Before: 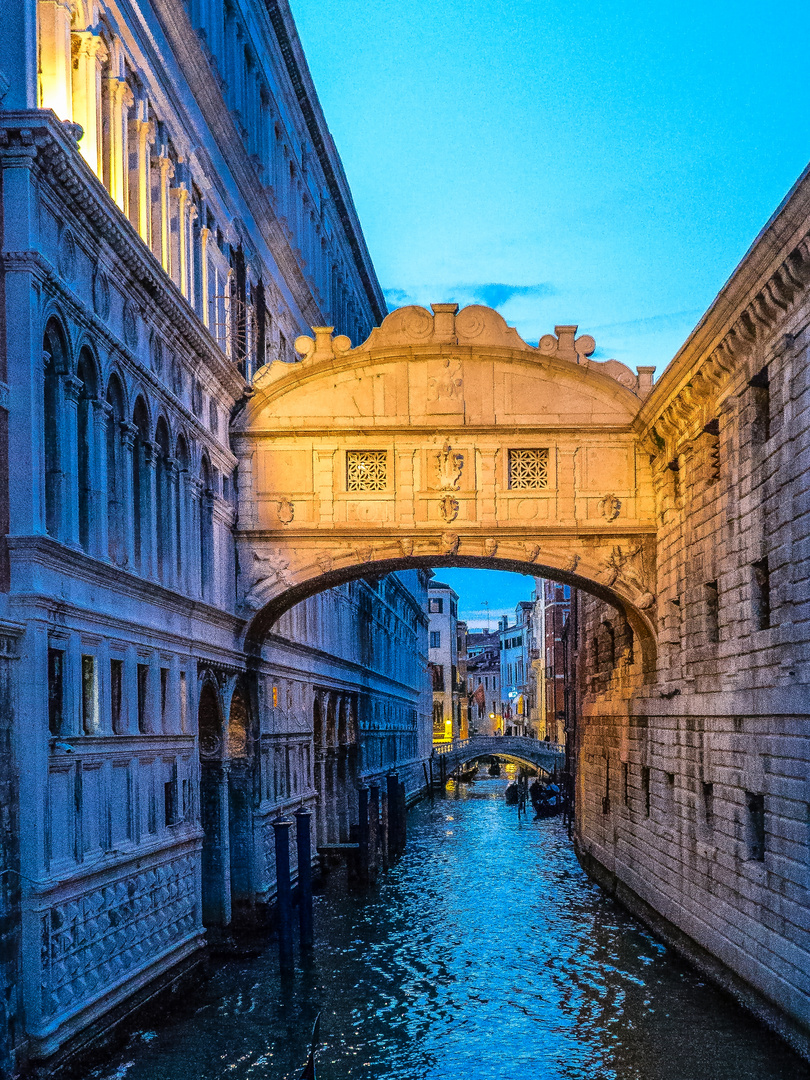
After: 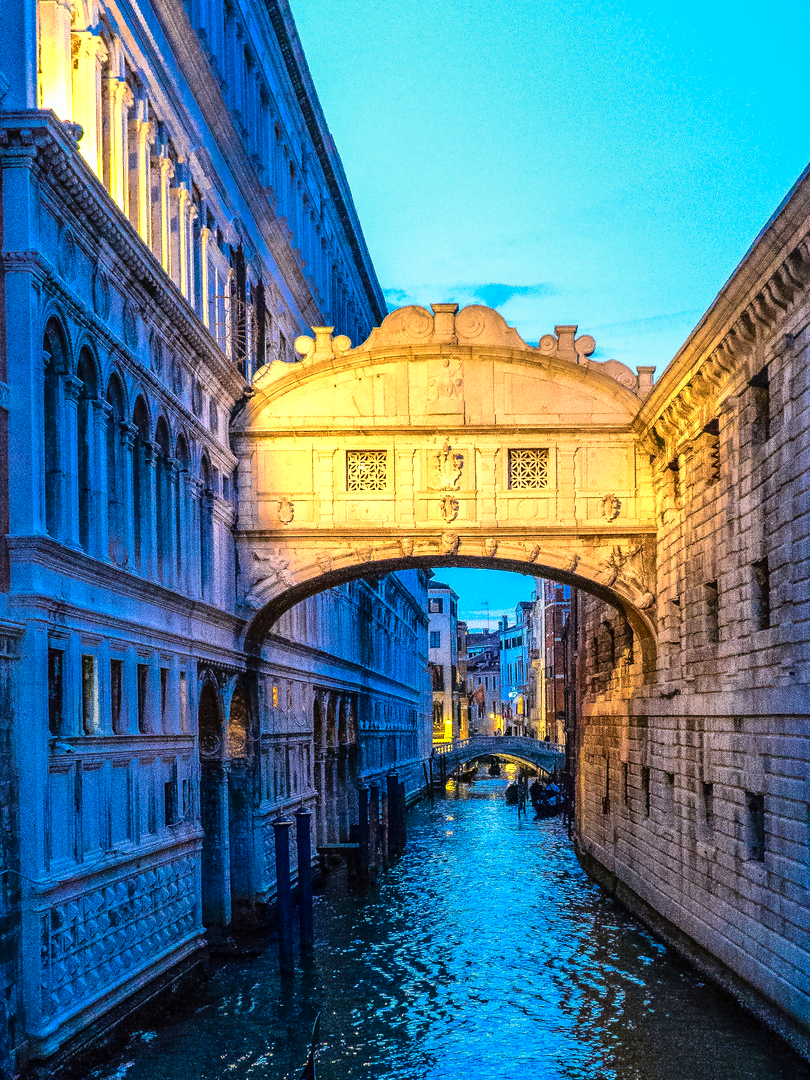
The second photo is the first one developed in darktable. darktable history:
shadows and highlights: shadows 4.1, highlights -17.6, soften with gaussian
color zones: curves: ch0 [(0.099, 0.624) (0.257, 0.596) (0.384, 0.376) (0.529, 0.492) (0.697, 0.564) (0.768, 0.532) (0.908, 0.644)]; ch1 [(0.112, 0.564) (0.254, 0.612) (0.432, 0.676) (0.592, 0.456) (0.743, 0.684) (0.888, 0.536)]; ch2 [(0.25, 0.5) (0.469, 0.36) (0.75, 0.5)]
